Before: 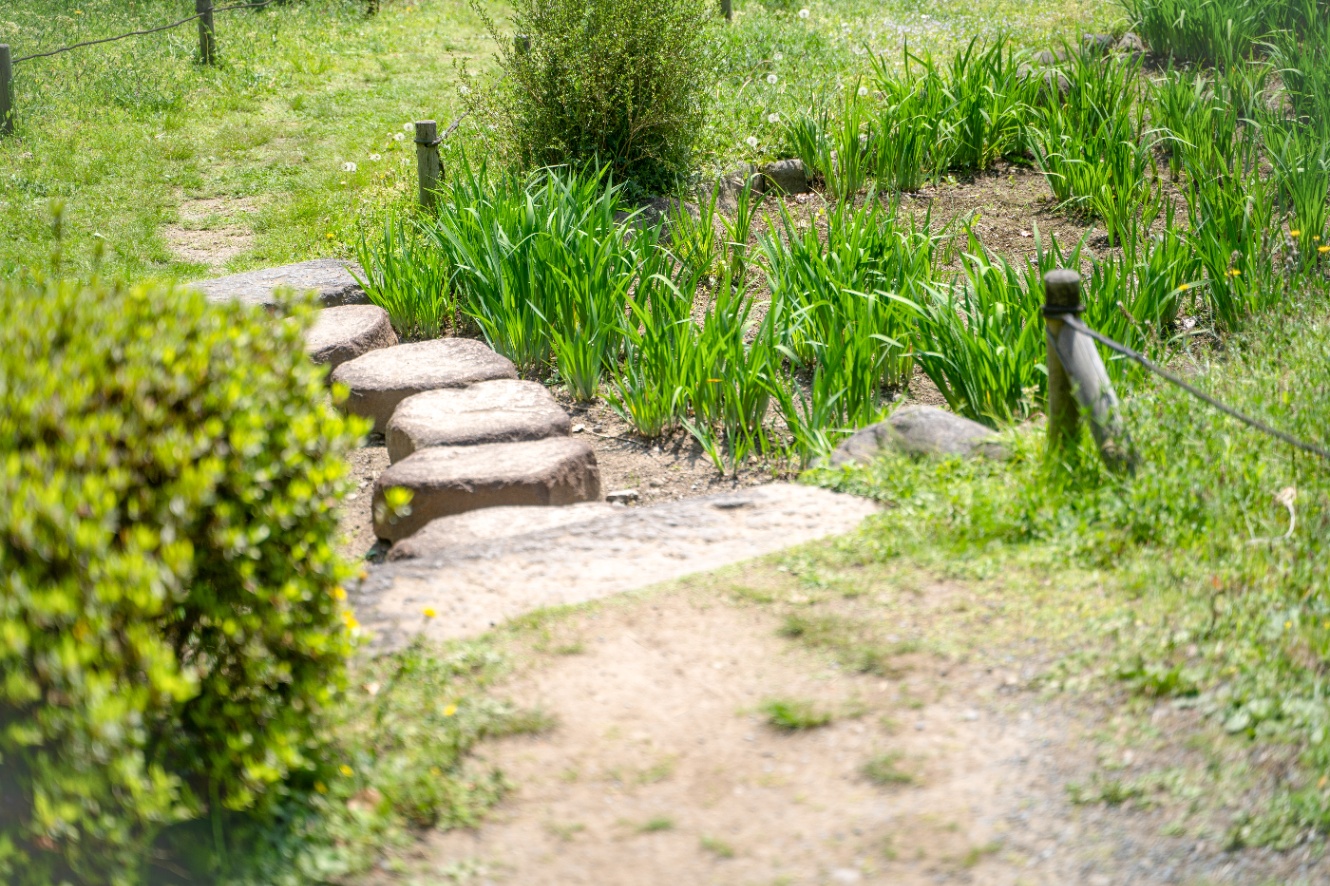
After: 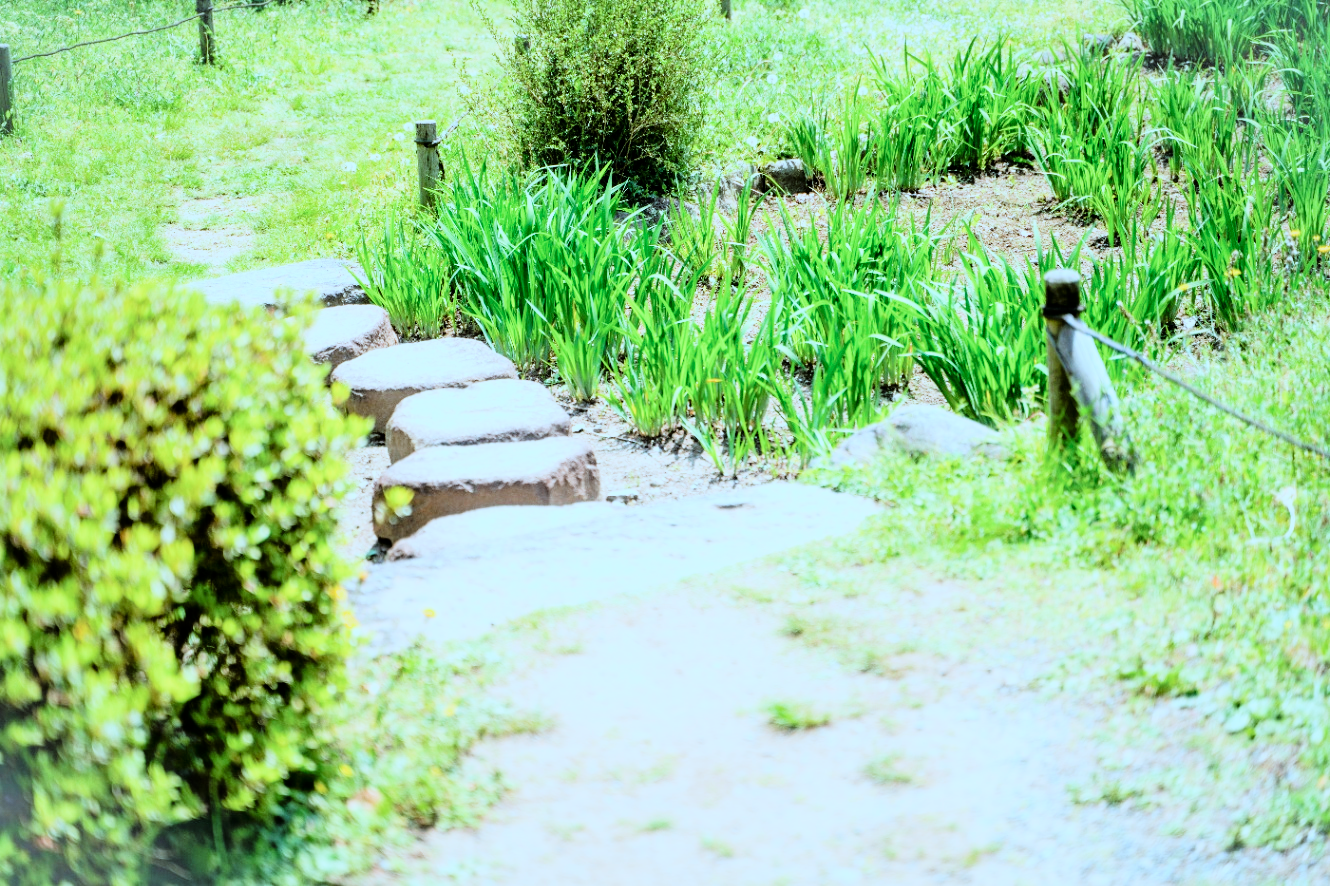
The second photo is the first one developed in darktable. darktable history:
filmic rgb: black relative exposure -7.5 EV, white relative exposure 4.99 EV, threshold 5.98 EV, hardness 3.33, contrast 1.298, enable highlight reconstruction true
tone curve: curves: ch0 [(0, 0) (0.135, 0.09) (0.326, 0.386) (0.489, 0.573) (0.663, 0.749) (0.854, 0.897) (1, 0.974)]; ch1 [(0, 0) (0.366, 0.367) (0.475, 0.453) (0.494, 0.493) (0.504, 0.497) (0.544, 0.569) (0.562, 0.605) (0.622, 0.694) (1, 1)]; ch2 [(0, 0) (0.333, 0.346) (0.375, 0.375) (0.424, 0.43) (0.476, 0.492) (0.502, 0.503) (0.533, 0.534) (0.572, 0.603) (0.605, 0.656) (0.641, 0.709) (1, 1)], color space Lab, linked channels, preserve colors none
contrast brightness saturation: brightness -0.086
color correction: highlights a* -9.88, highlights b* -21.23
exposure: exposure 1 EV, compensate highlight preservation false
